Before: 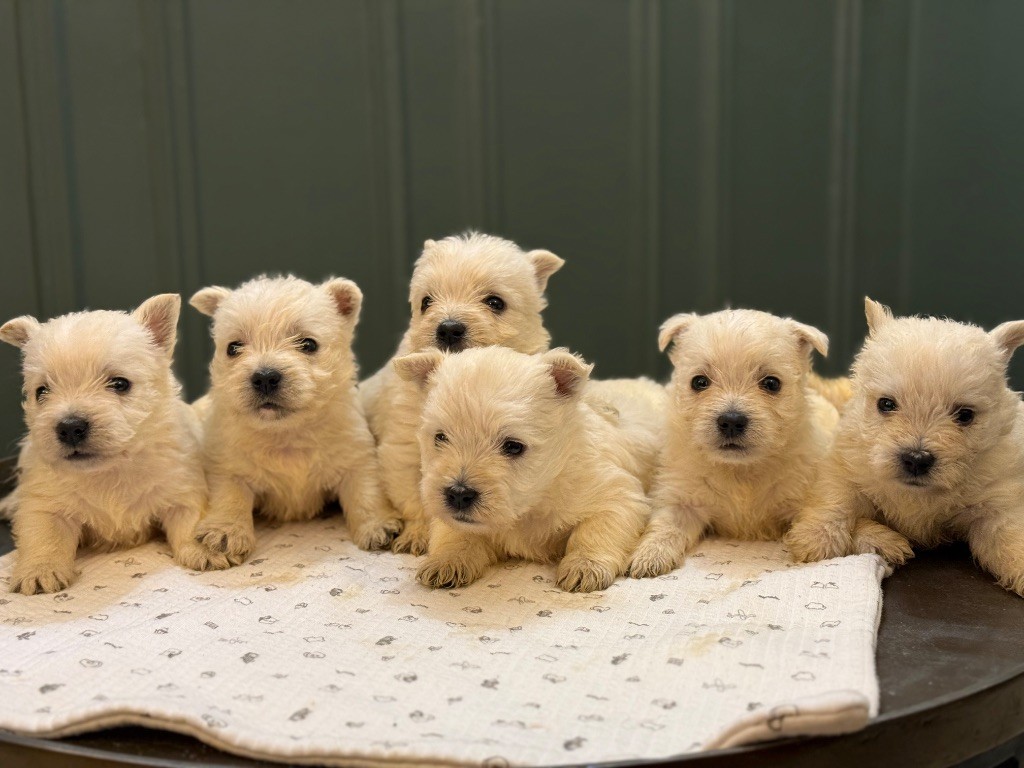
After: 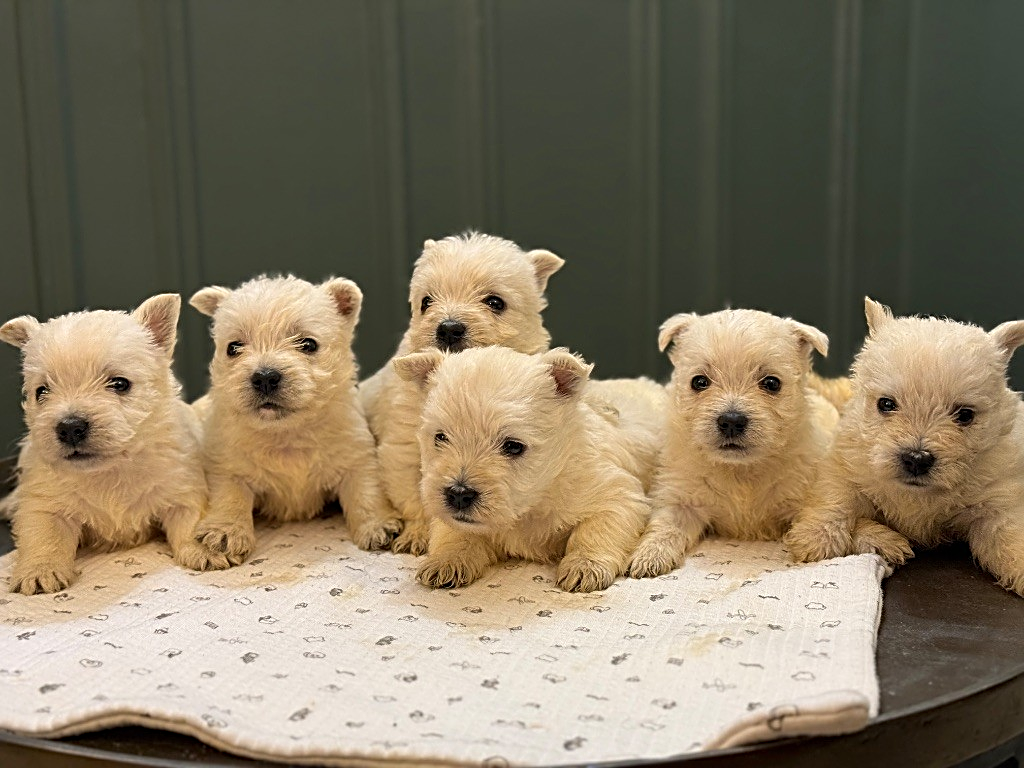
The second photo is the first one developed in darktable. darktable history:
sharpen: radius 2.561, amount 0.639
